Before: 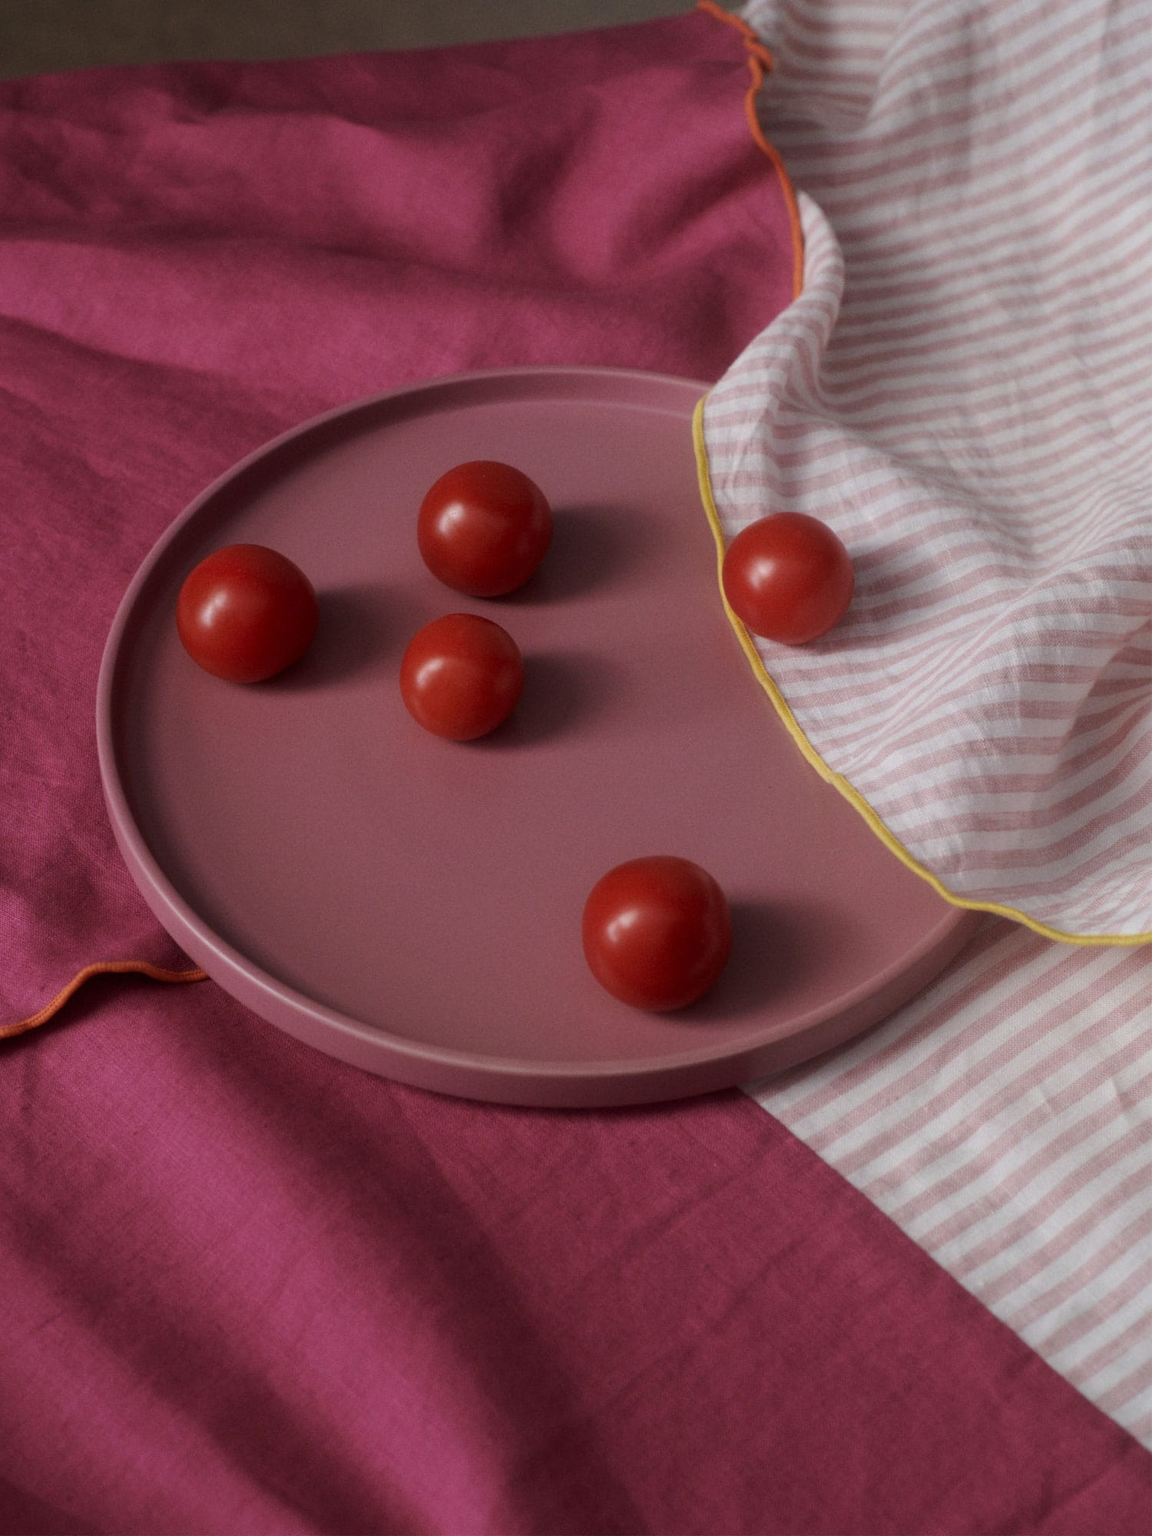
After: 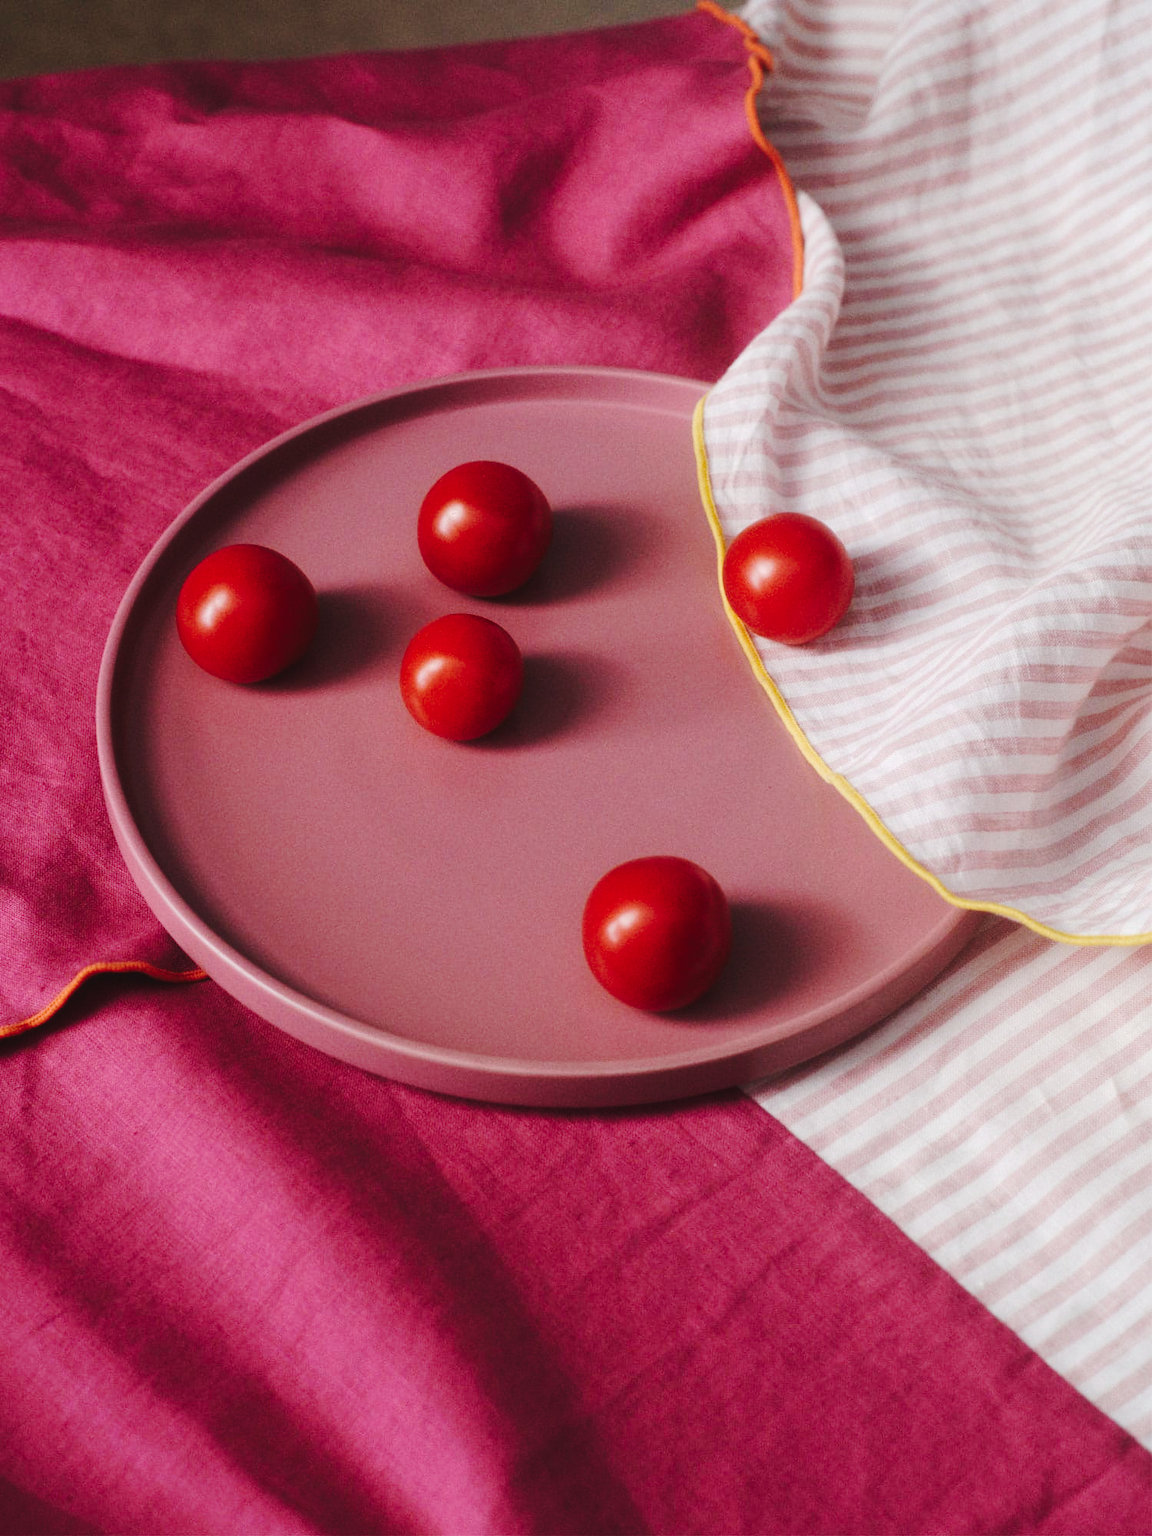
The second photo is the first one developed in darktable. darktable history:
exposure: black level correction 0, exposure 0.4 EV, compensate exposure bias true, compensate highlight preservation false
tone curve: curves: ch0 [(0, 0) (0.003, 0.039) (0.011, 0.042) (0.025, 0.048) (0.044, 0.058) (0.069, 0.071) (0.1, 0.089) (0.136, 0.114) (0.177, 0.146) (0.224, 0.199) (0.277, 0.27) (0.335, 0.364) (0.399, 0.47) (0.468, 0.566) (0.543, 0.643) (0.623, 0.73) (0.709, 0.8) (0.801, 0.863) (0.898, 0.925) (1, 1)], preserve colors none
